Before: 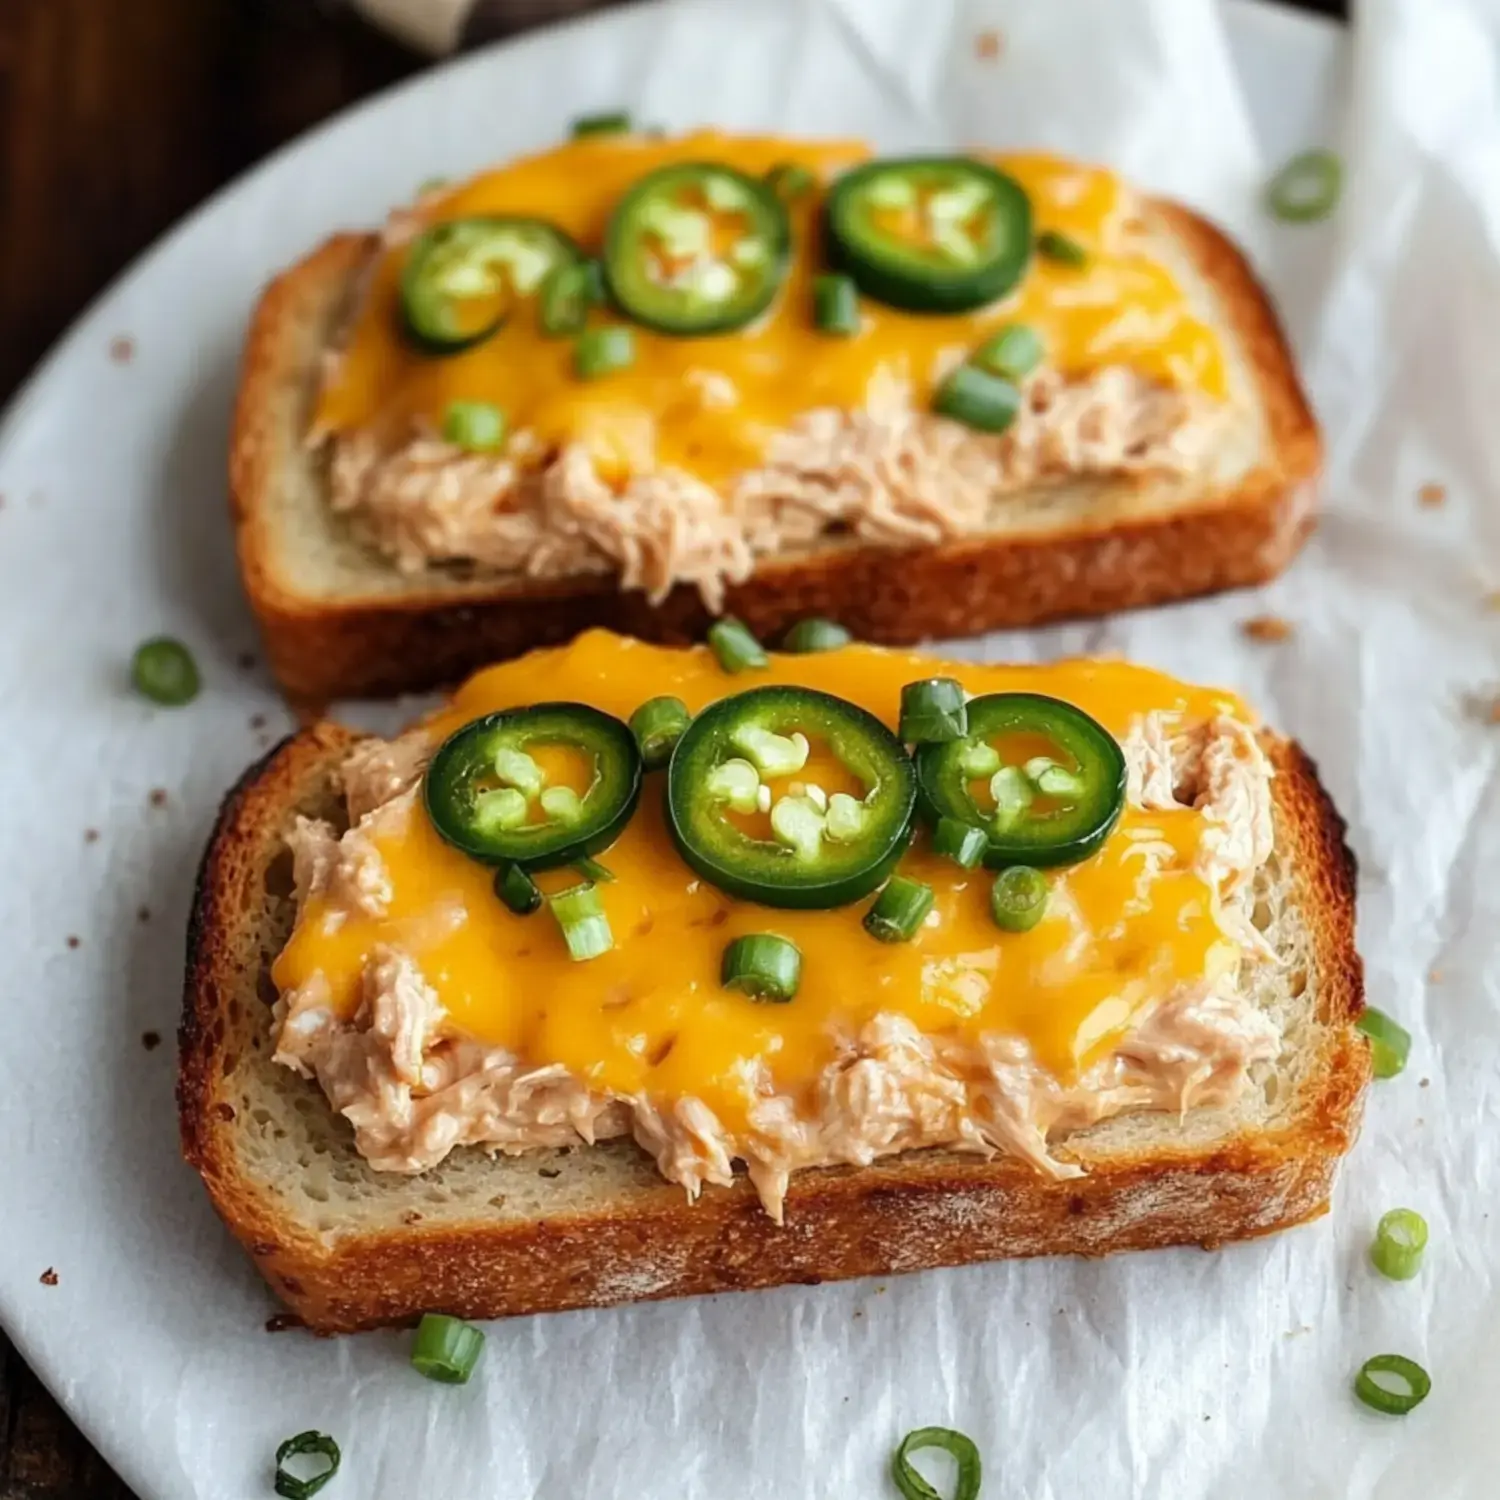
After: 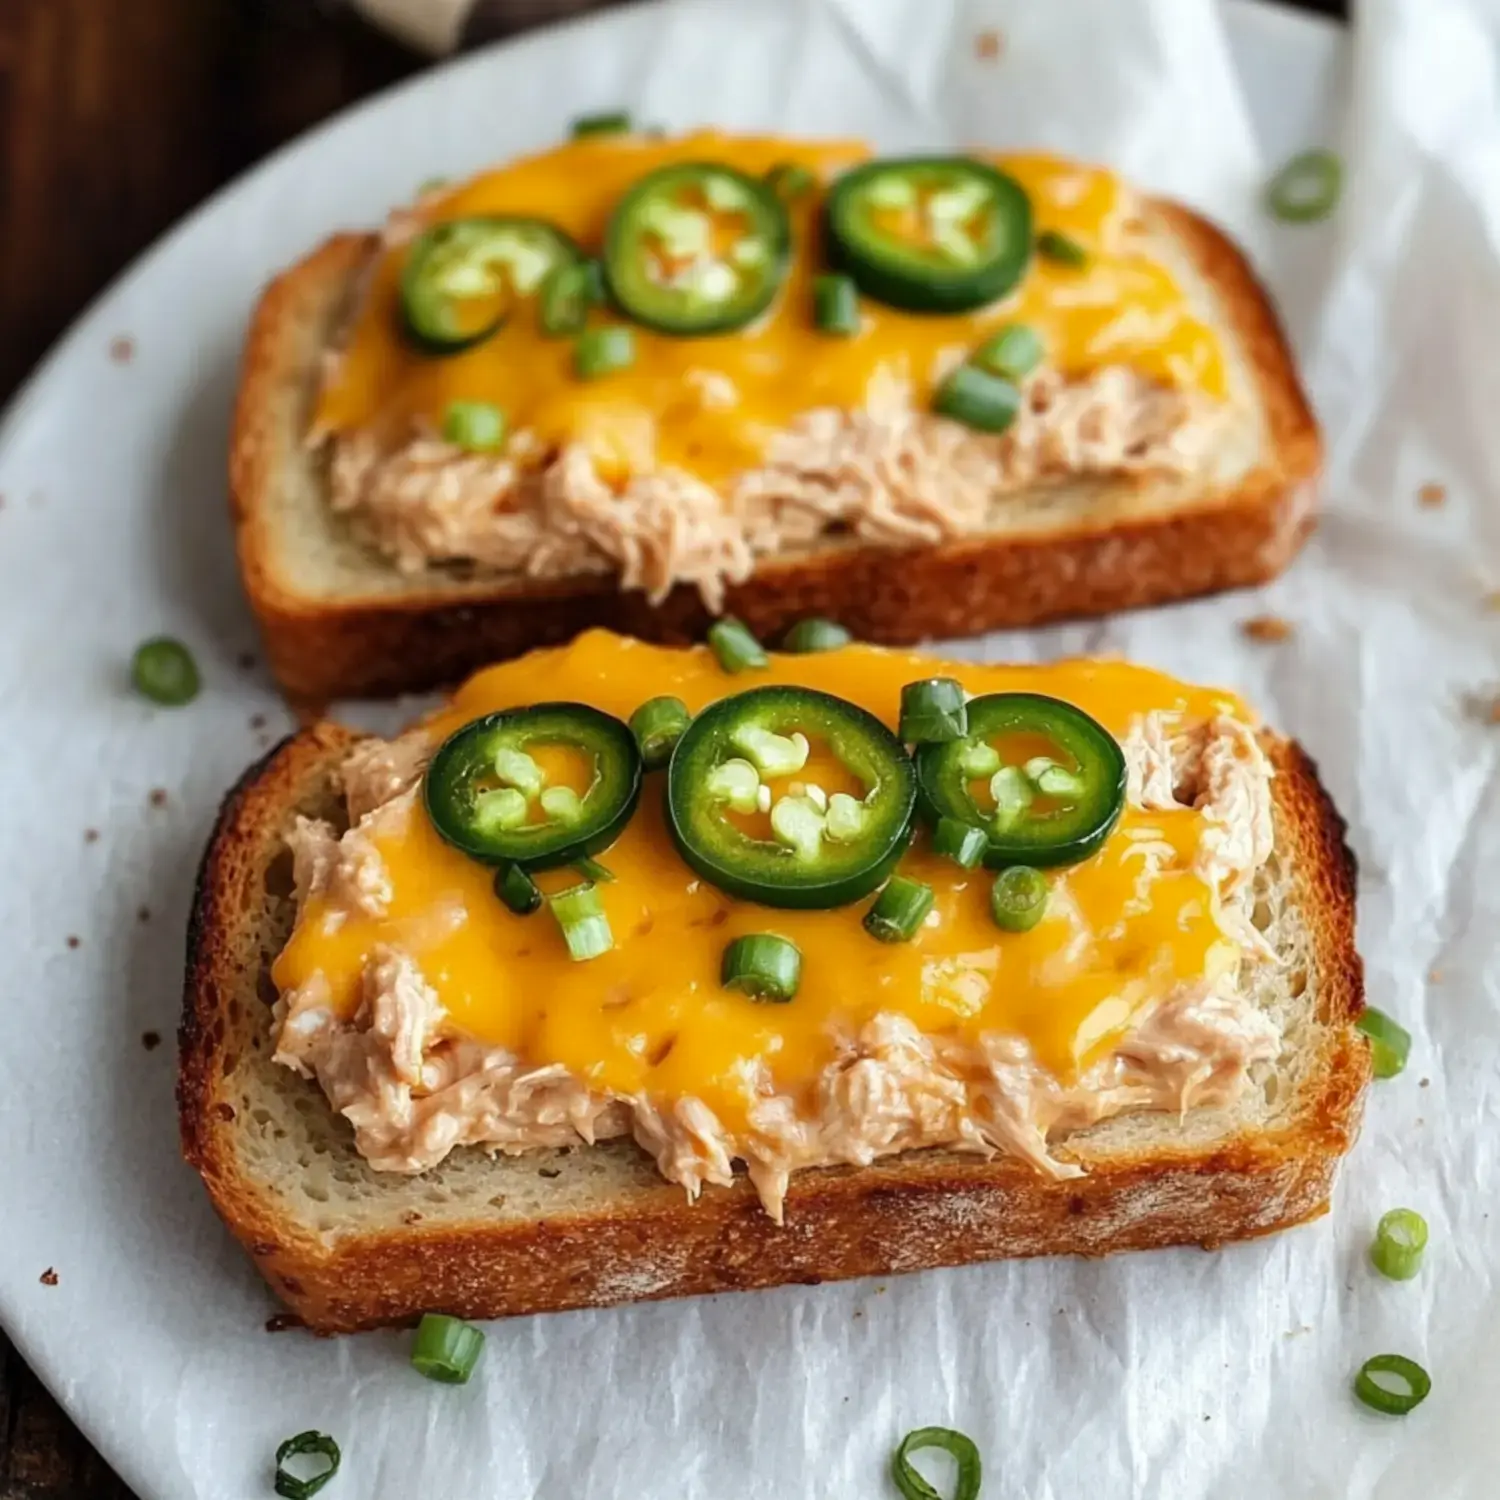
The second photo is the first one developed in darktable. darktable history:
shadows and highlights: shadows 36.73, highlights -26.86, soften with gaussian
